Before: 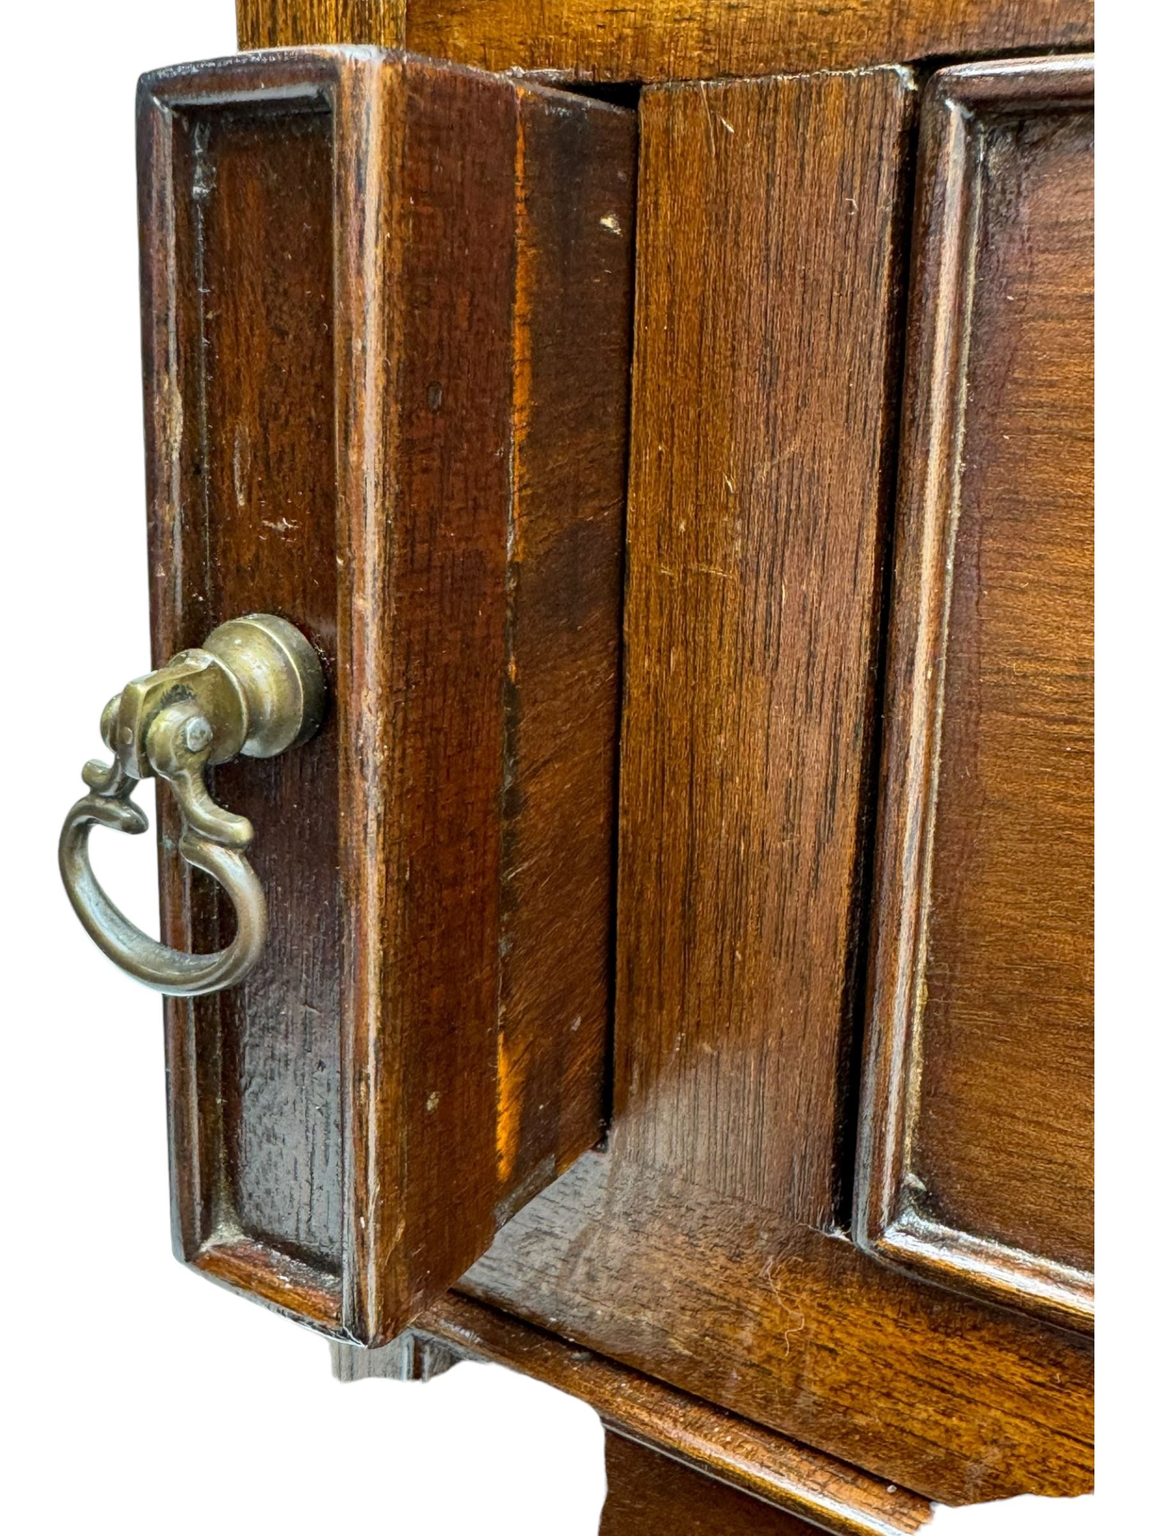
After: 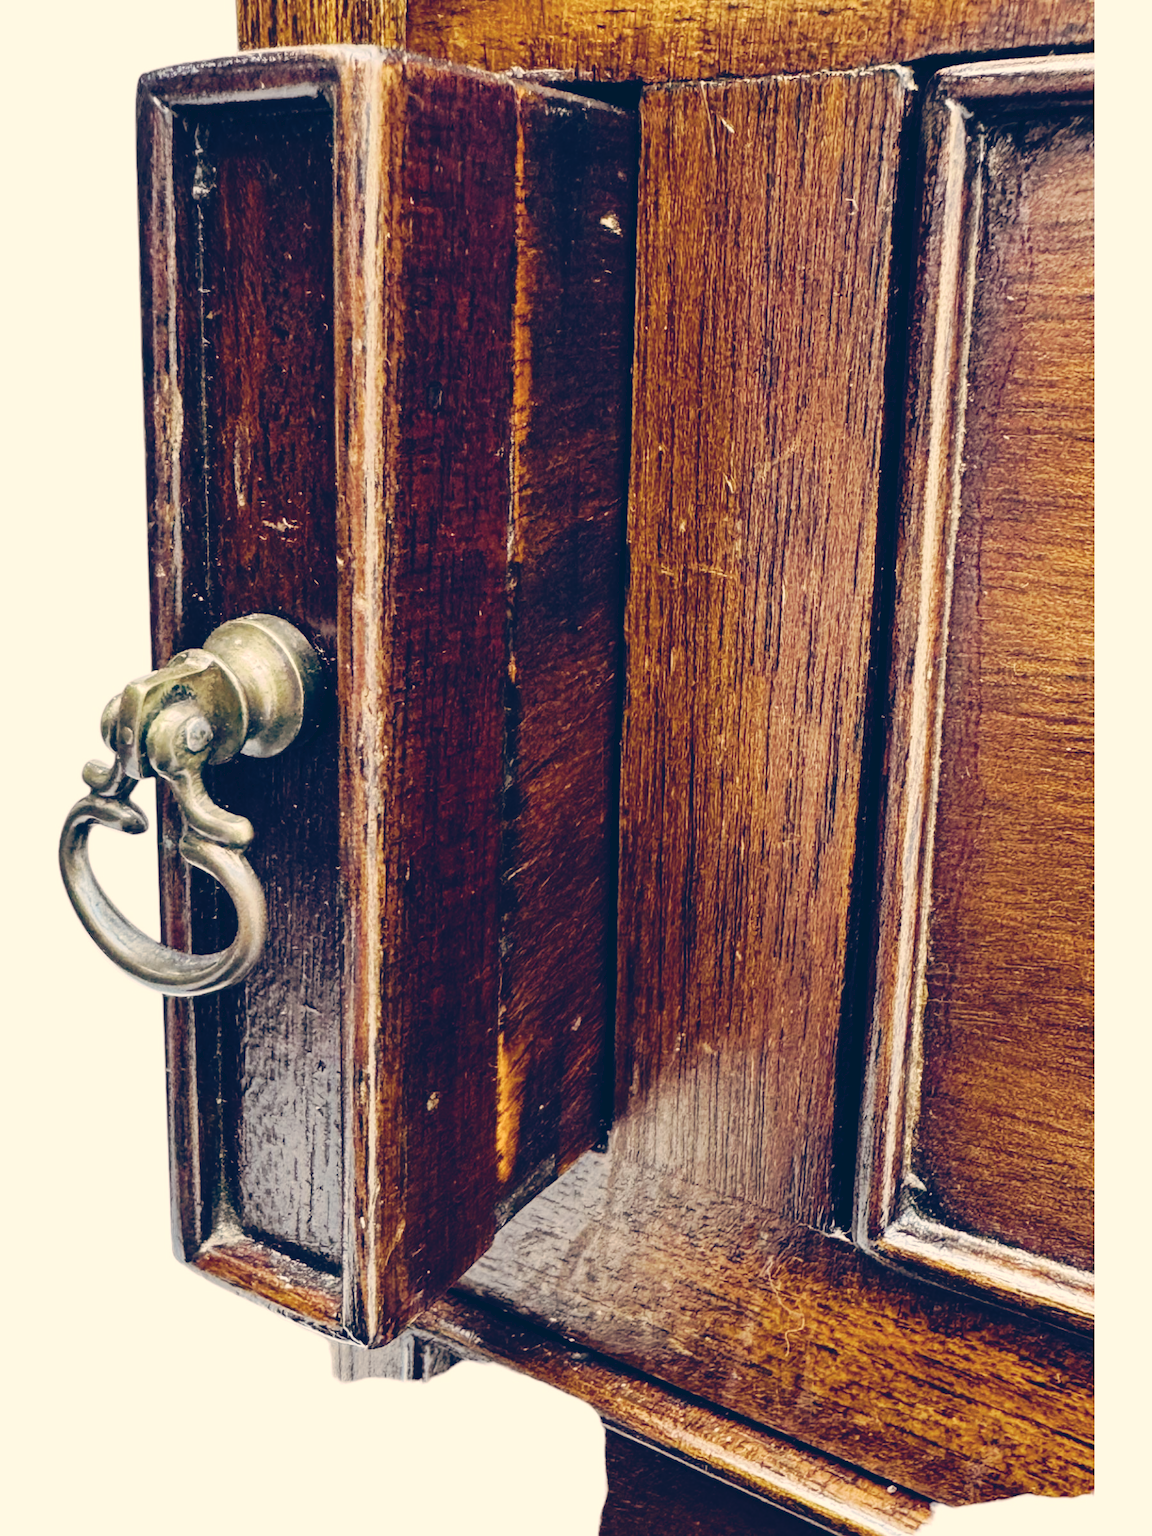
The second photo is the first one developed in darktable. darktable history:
tone curve: curves: ch0 [(0, 0) (0.003, 0.075) (0.011, 0.079) (0.025, 0.079) (0.044, 0.082) (0.069, 0.085) (0.1, 0.089) (0.136, 0.096) (0.177, 0.105) (0.224, 0.14) (0.277, 0.202) (0.335, 0.304) (0.399, 0.417) (0.468, 0.521) (0.543, 0.636) (0.623, 0.726) (0.709, 0.801) (0.801, 0.878) (0.898, 0.927) (1, 1)], preserve colors none
color look up table: target L [95.11, 95.14, 86.98, 80.81, 71.61, 63.22, 54.65, 48.74, 31.17, 15.88, 5.452, 201.11, 86.51, 77.02, 75.69, 63.75, 67.31, 61.21, 53.79, 48.89, 36.01, 31.2, 9.594, 96.87, 75.49, 84.66, 74.6, 73.28, 58.36, 57, 55.03, 67.84, 37.14, 53.32, 47.99, 51.95, 31.39, 27.09, 30.8, 17.06, 0.702, 76.56, 71.65, 56.4, 60.2, 47.7, 47.15, 29.17, 26.23], target a [3.425, -0.439, -17.93, -26.58, -12.68, -26.43, -12.71, -15.81, -13.92, -30.92, -10.36, 0, 6.015, 23.6, 5.186, 2.987, 37.87, 27.59, 49.57, 36.69, 2.582, 29.76, 31.58, 12.56, 15.75, 31.67, 21.99, 32.84, 23.31, 11.83, 48.36, 45.66, 20.46, 45.21, 21.69, 43.8, 3.157, 23.1, 34.23, 32.76, 5.981, -37.43, -11.74, -22.52, -0.197, -1.158, -16.49, -6.983, 7.122], target b [25.85, 39.11, 32, 20.35, 16.83, 21.05, 28.62, 1.382, 1.846, -20.36, -38.16, -0.001, 38.13, 23.05, 25.46, 41.59, 13.24, 43.27, 33.54, 14.97, 12.26, 5.872, -31.02, 18.73, 3.387, 7.828, 10.64, -7.27, -14.39, 1.308, 1.445, -11.44, -44.01, -39.5, -6.414, -19.56, -4.58, -6.879, -32.81, -26.38, -46.29, -0.174, -16.58, -27, 0.734, -32.7, -14.79, -9.833, -26.34], num patches 49
